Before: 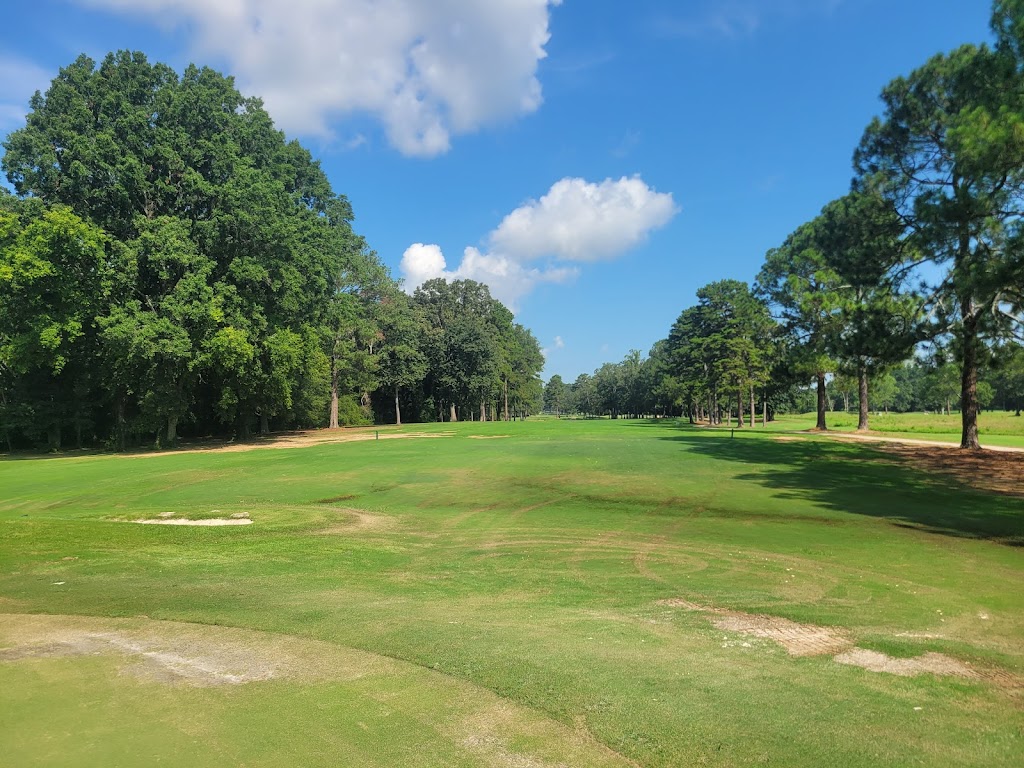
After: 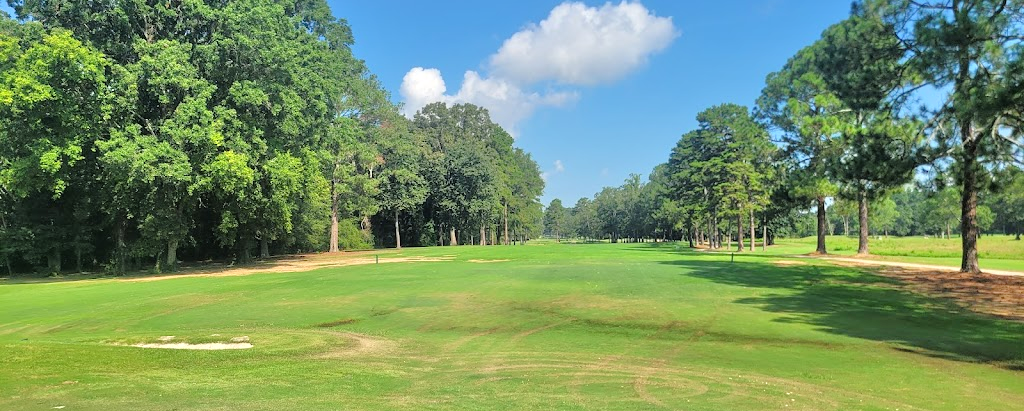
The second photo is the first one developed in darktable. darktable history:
tone equalizer: -7 EV 0.15 EV, -6 EV 0.6 EV, -5 EV 1.15 EV, -4 EV 1.33 EV, -3 EV 1.15 EV, -2 EV 0.6 EV, -1 EV 0.15 EV, mask exposure compensation -0.5 EV
crop and rotate: top 23.043%, bottom 23.437%
